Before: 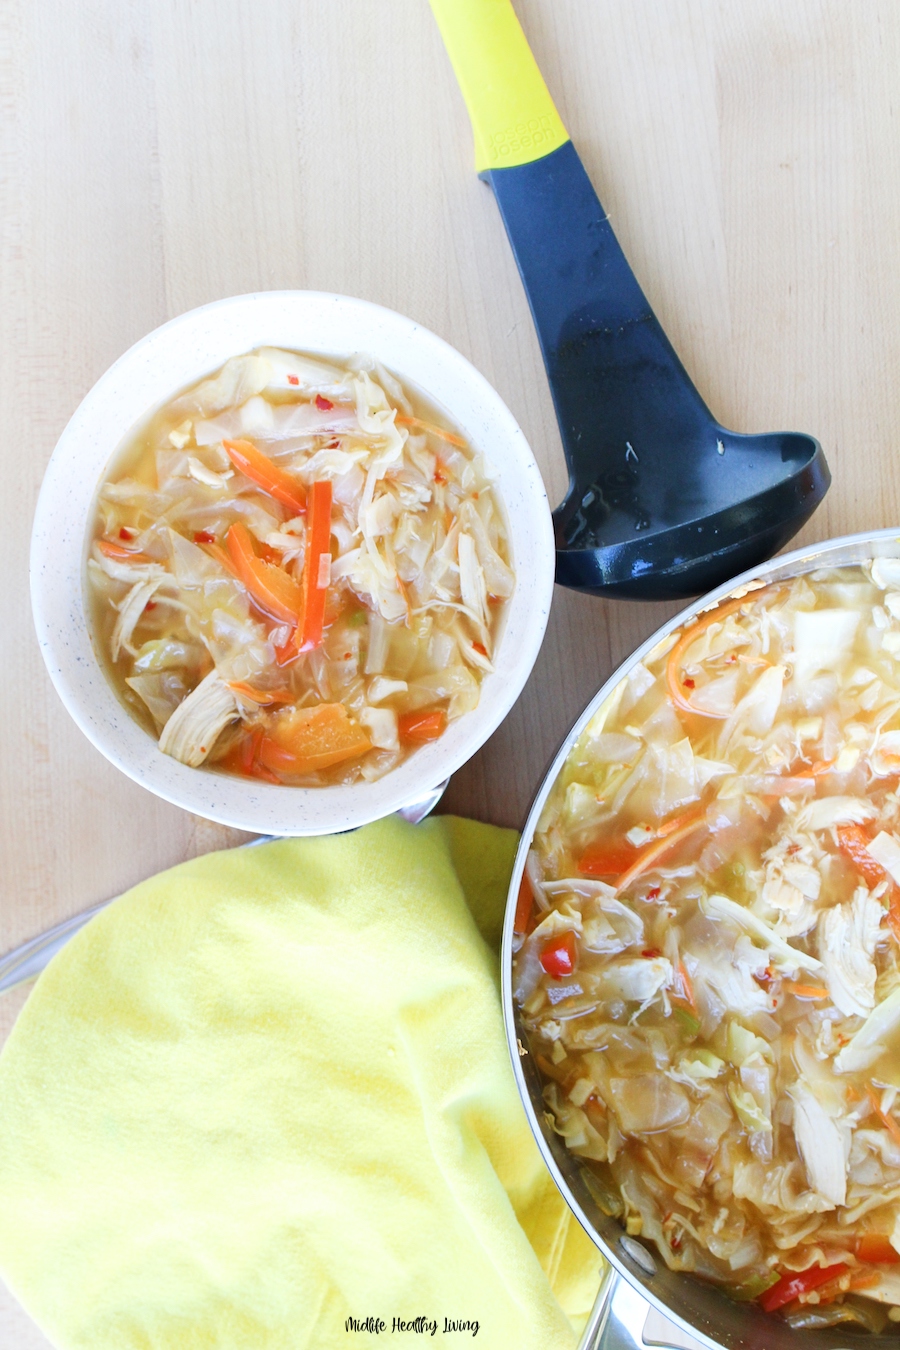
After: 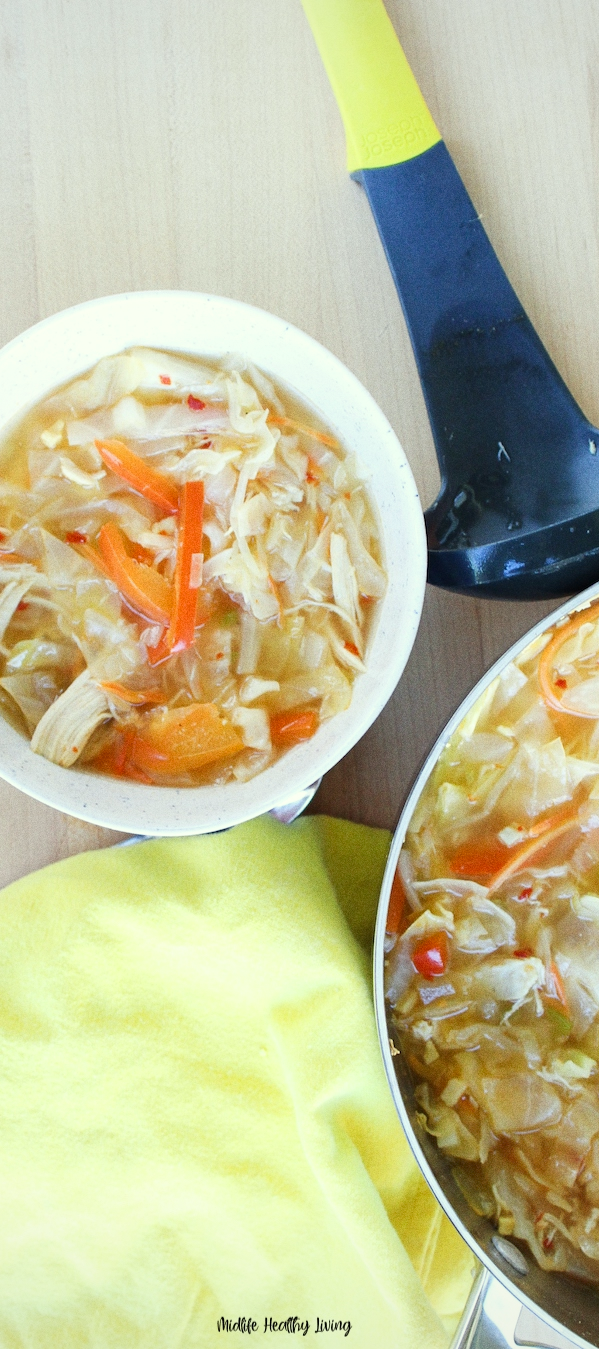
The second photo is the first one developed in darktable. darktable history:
vignetting: fall-off start 85%, fall-off radius 80%, brightness -0.182, saturation -0.3, width/height ratio 1.219, dithering 8-bit output, unbound false
crop and rotate: left 14.292%, right 19.041%
grain: coarseness 0.09 ISO
color correction: highlights a* -4.28, highlights b* 6.53
